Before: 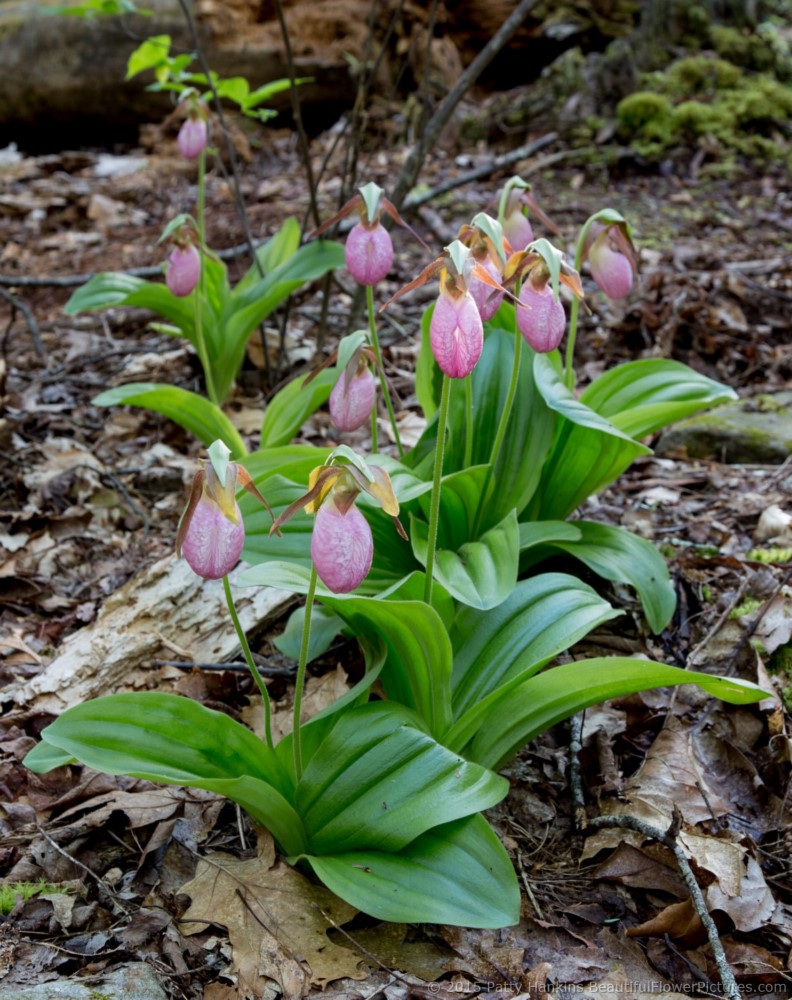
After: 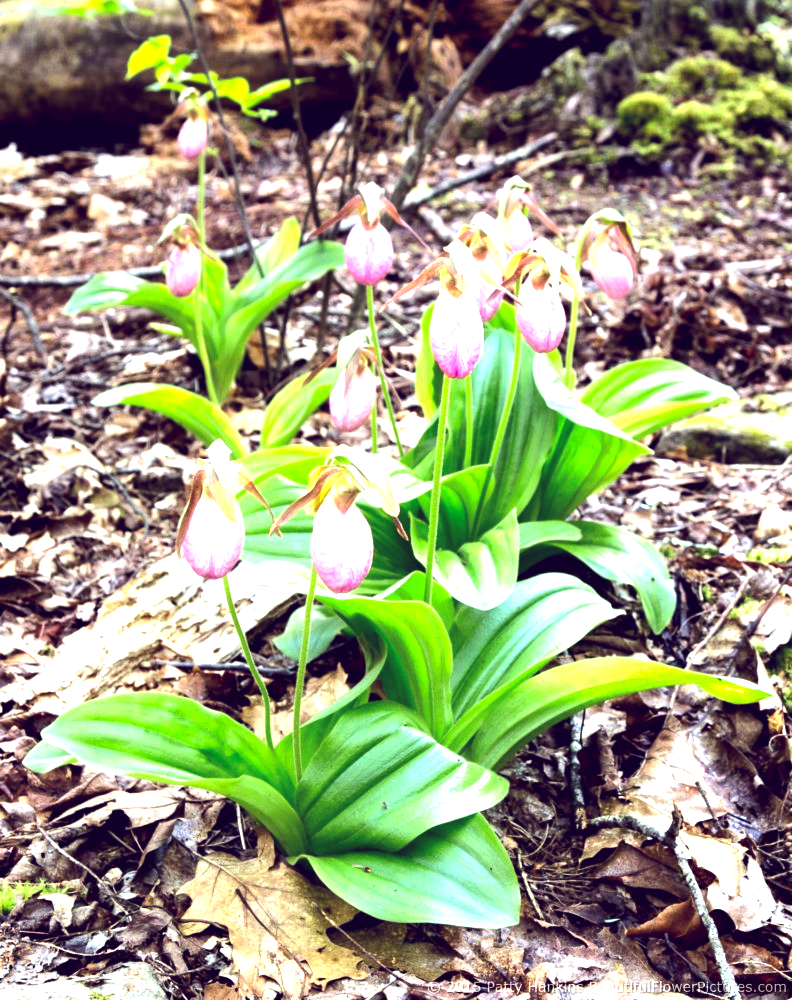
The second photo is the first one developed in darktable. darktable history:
exposure: black level correction 0, exposure 1.1 EV, compensate exposure bias true, compensate highlight preservation false
tone equalizer: -8 EV -0.417 EV, -7 EV -0.389 EV, -6 EV -0.333 EV, -5 EV -0.222 EV, -3 EV 0.222 EV, -2 EV 0.333 EV, -1 EV 0.389 EV, +0 EV 0.417 EV, edges refinement/feathering 500, mask exposure compensation -1.57 EV, preserve details no
color balance: lift [1.001, 0.997, 0.99, 1.01], gamma [1.007, 1, 0.975, 1.025], gain [1, 1.065, 1.052, 0.935], contrast 13.25%
